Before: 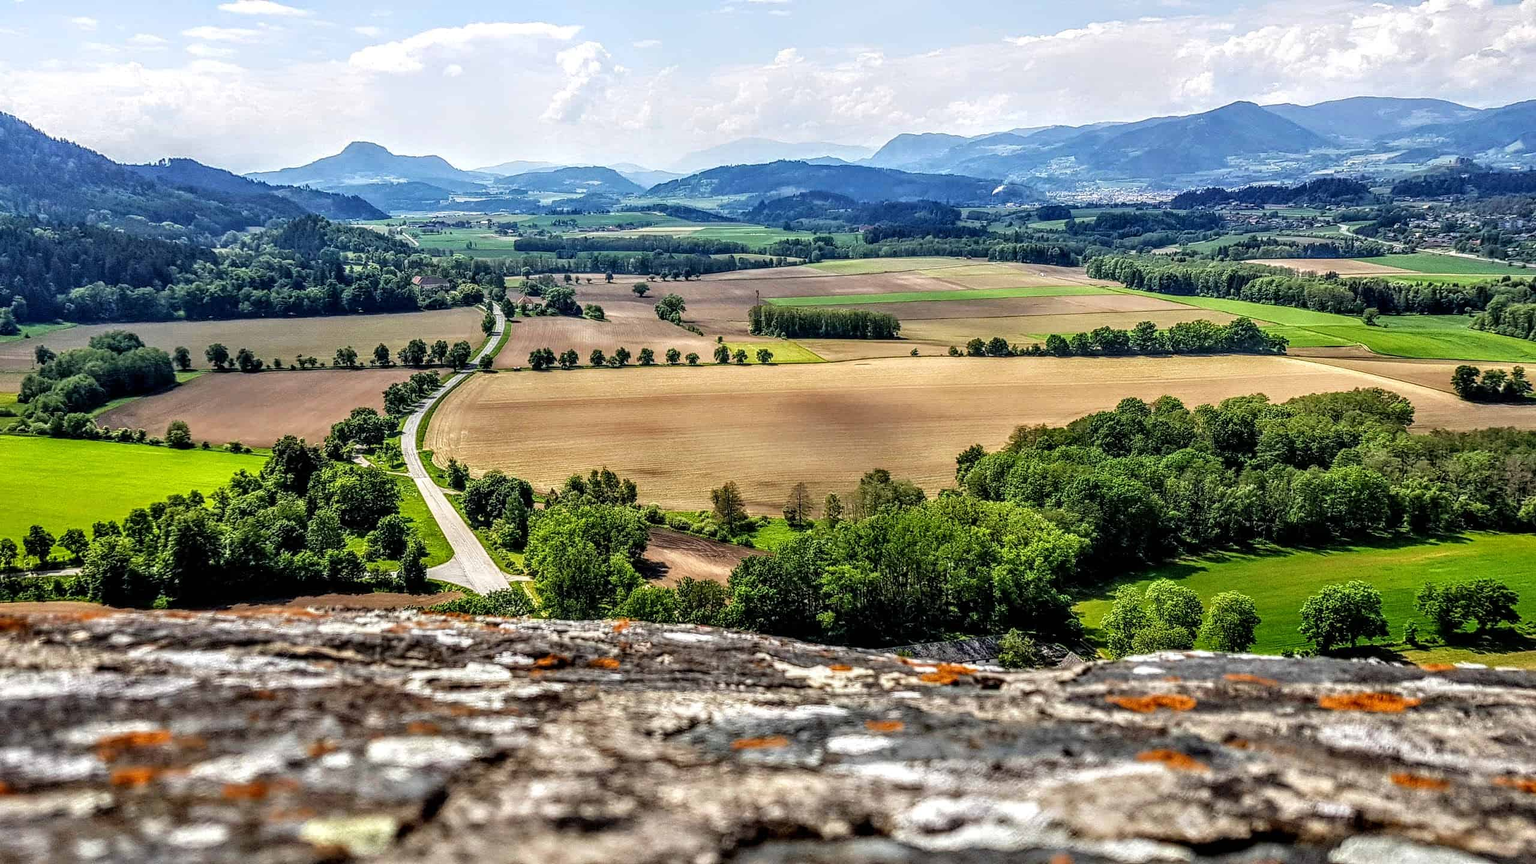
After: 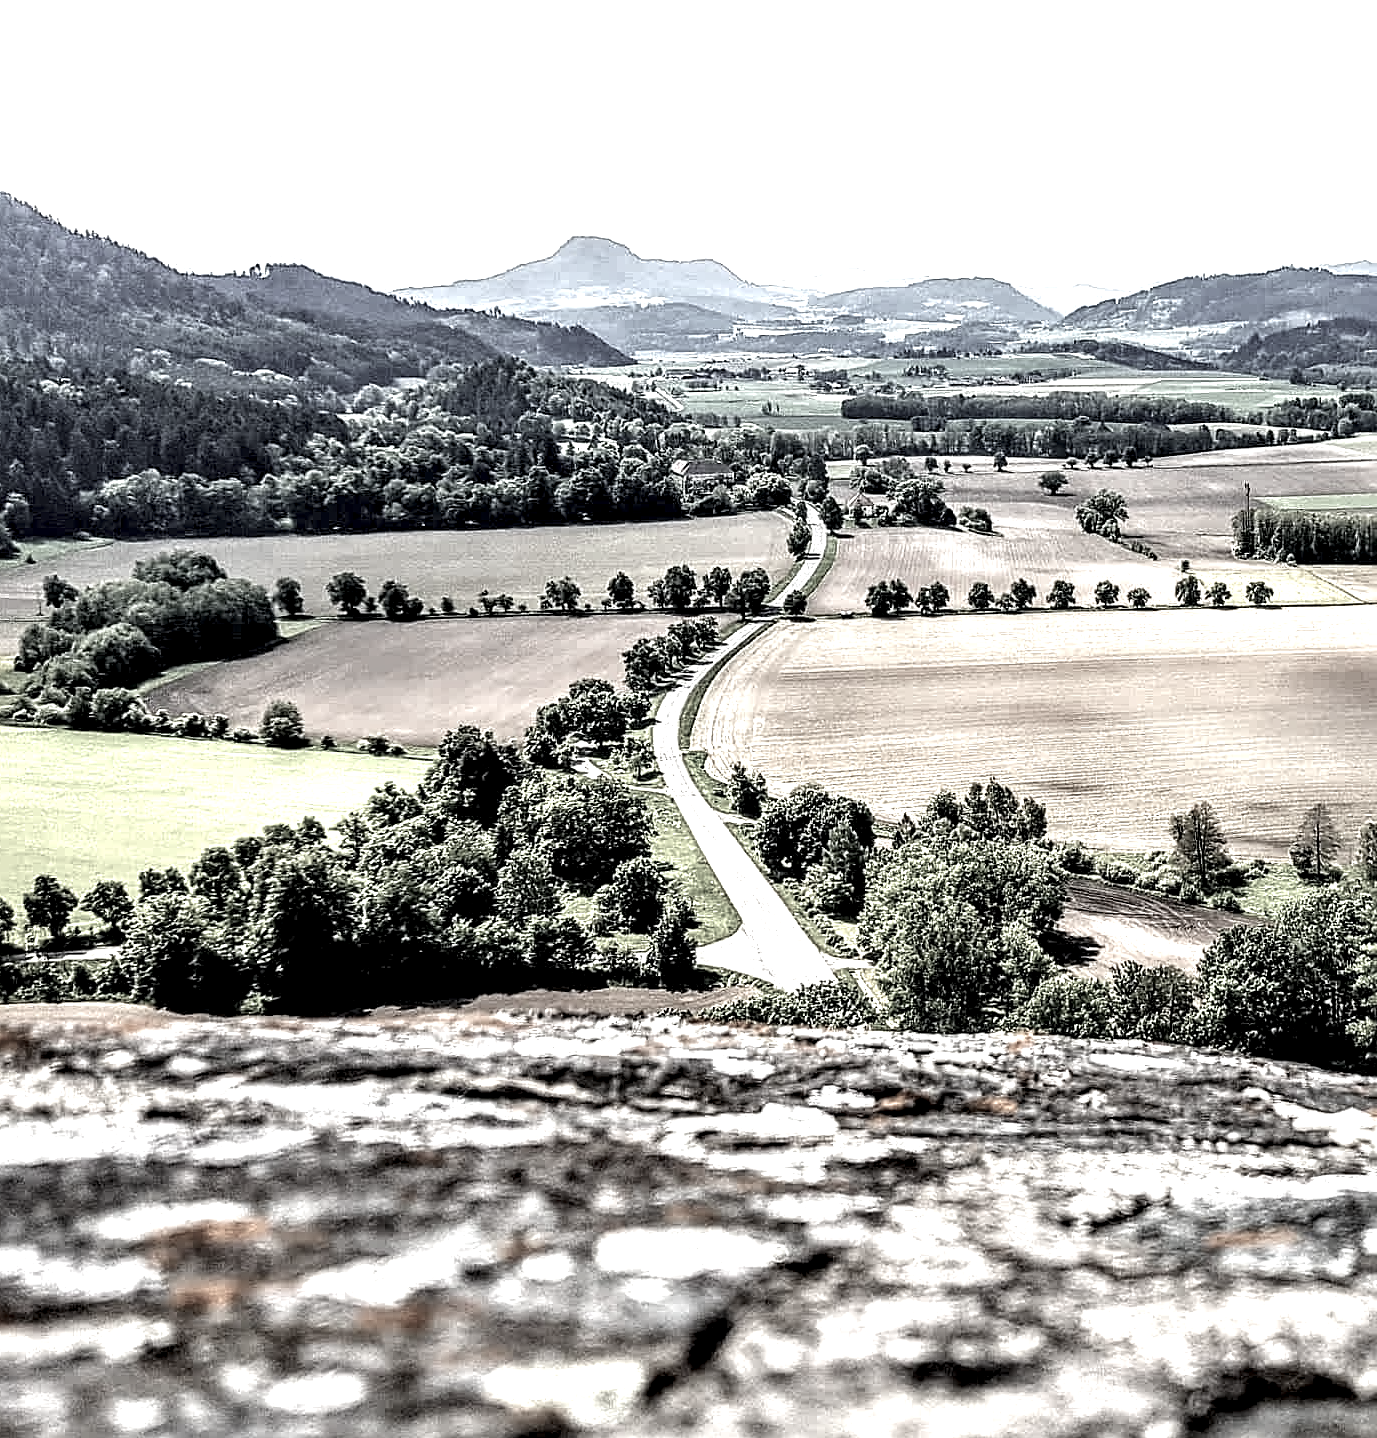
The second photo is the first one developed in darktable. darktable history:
exposure: exposure 0.921 EV, compensate highlight preservation false
local contrast: highlights 123%, shadows 126%, detail 140%, midtone range 0.254
crop: left 0.587%, right 45.588%, bottom 0.086%
color correction: saturation 0.2
sharpen: on, module defaults
